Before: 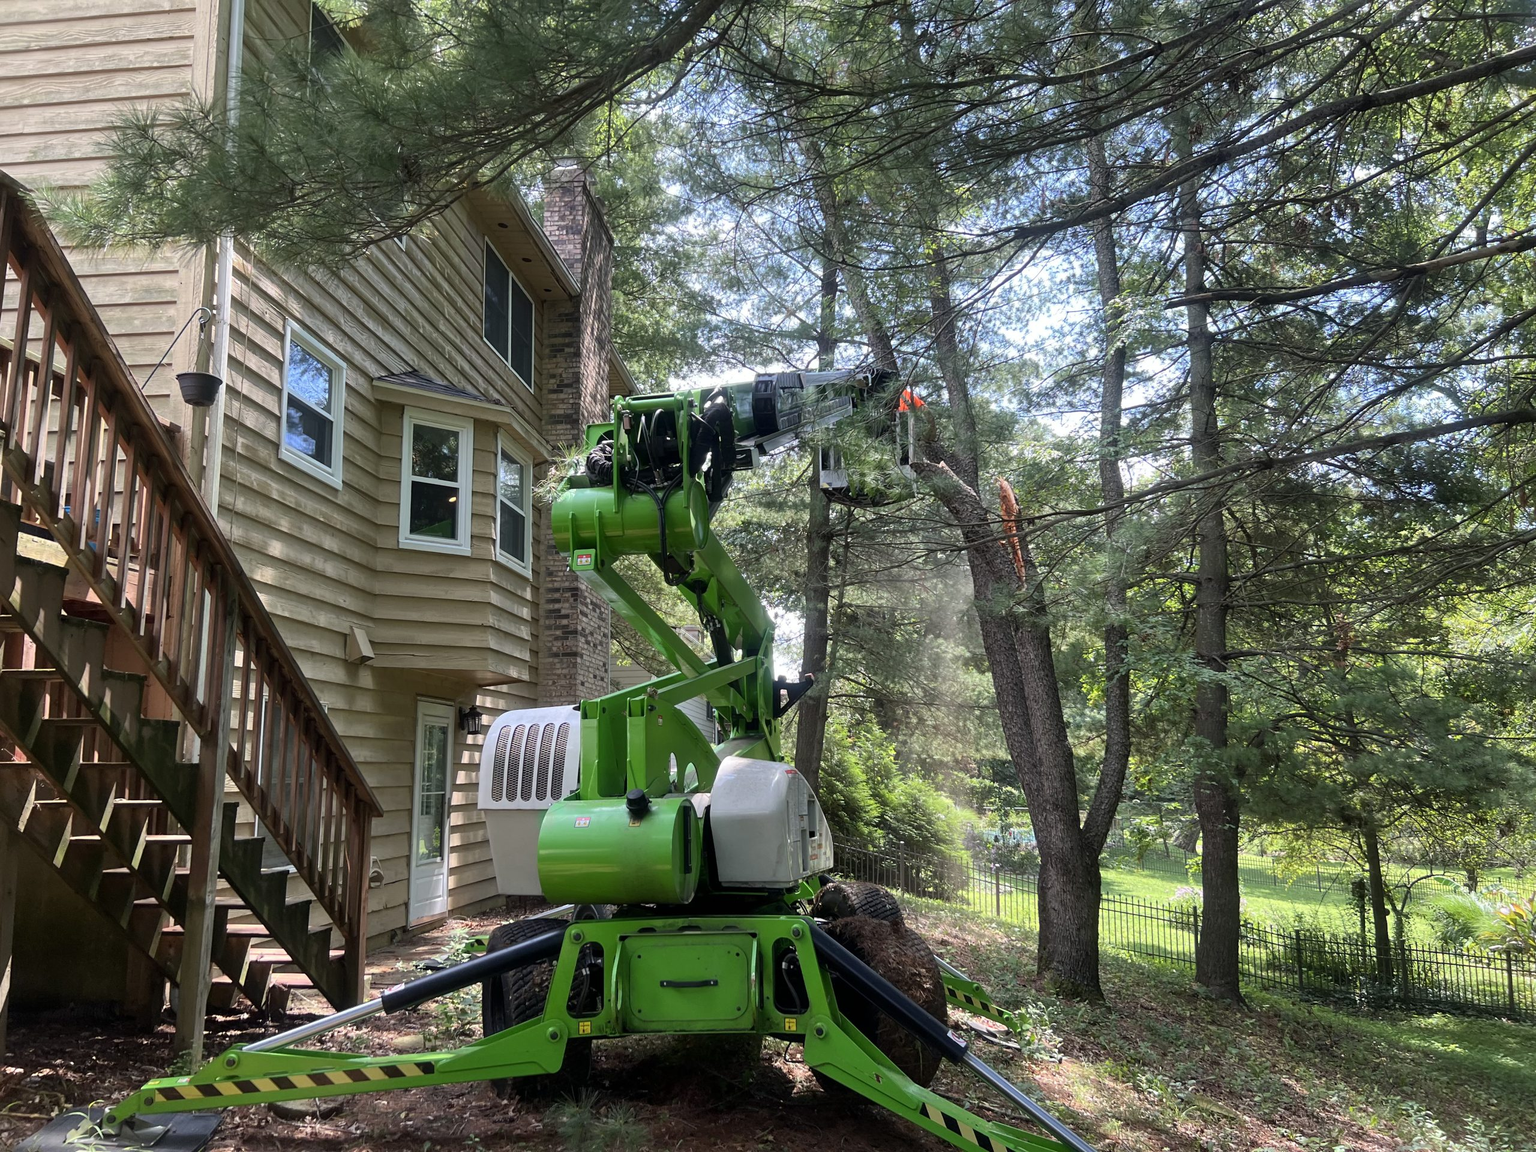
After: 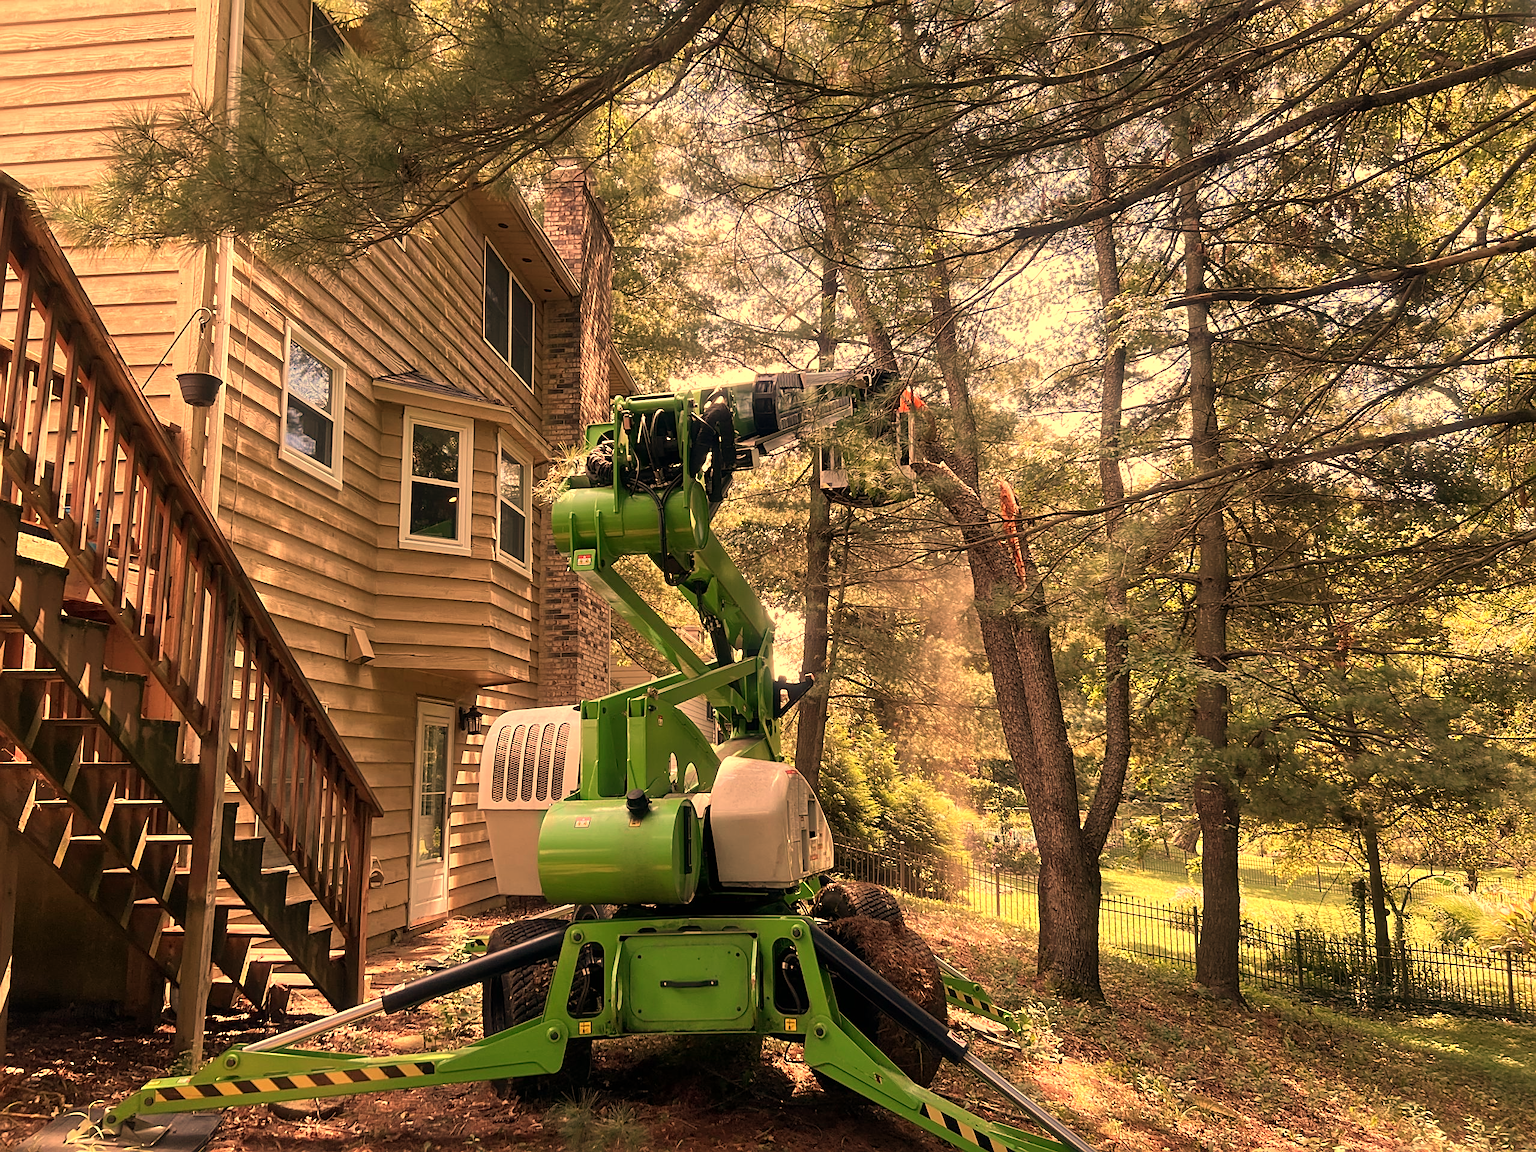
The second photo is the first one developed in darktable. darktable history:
white balance: red 1.467, blue 0.684
sharpen: on, module defaults
